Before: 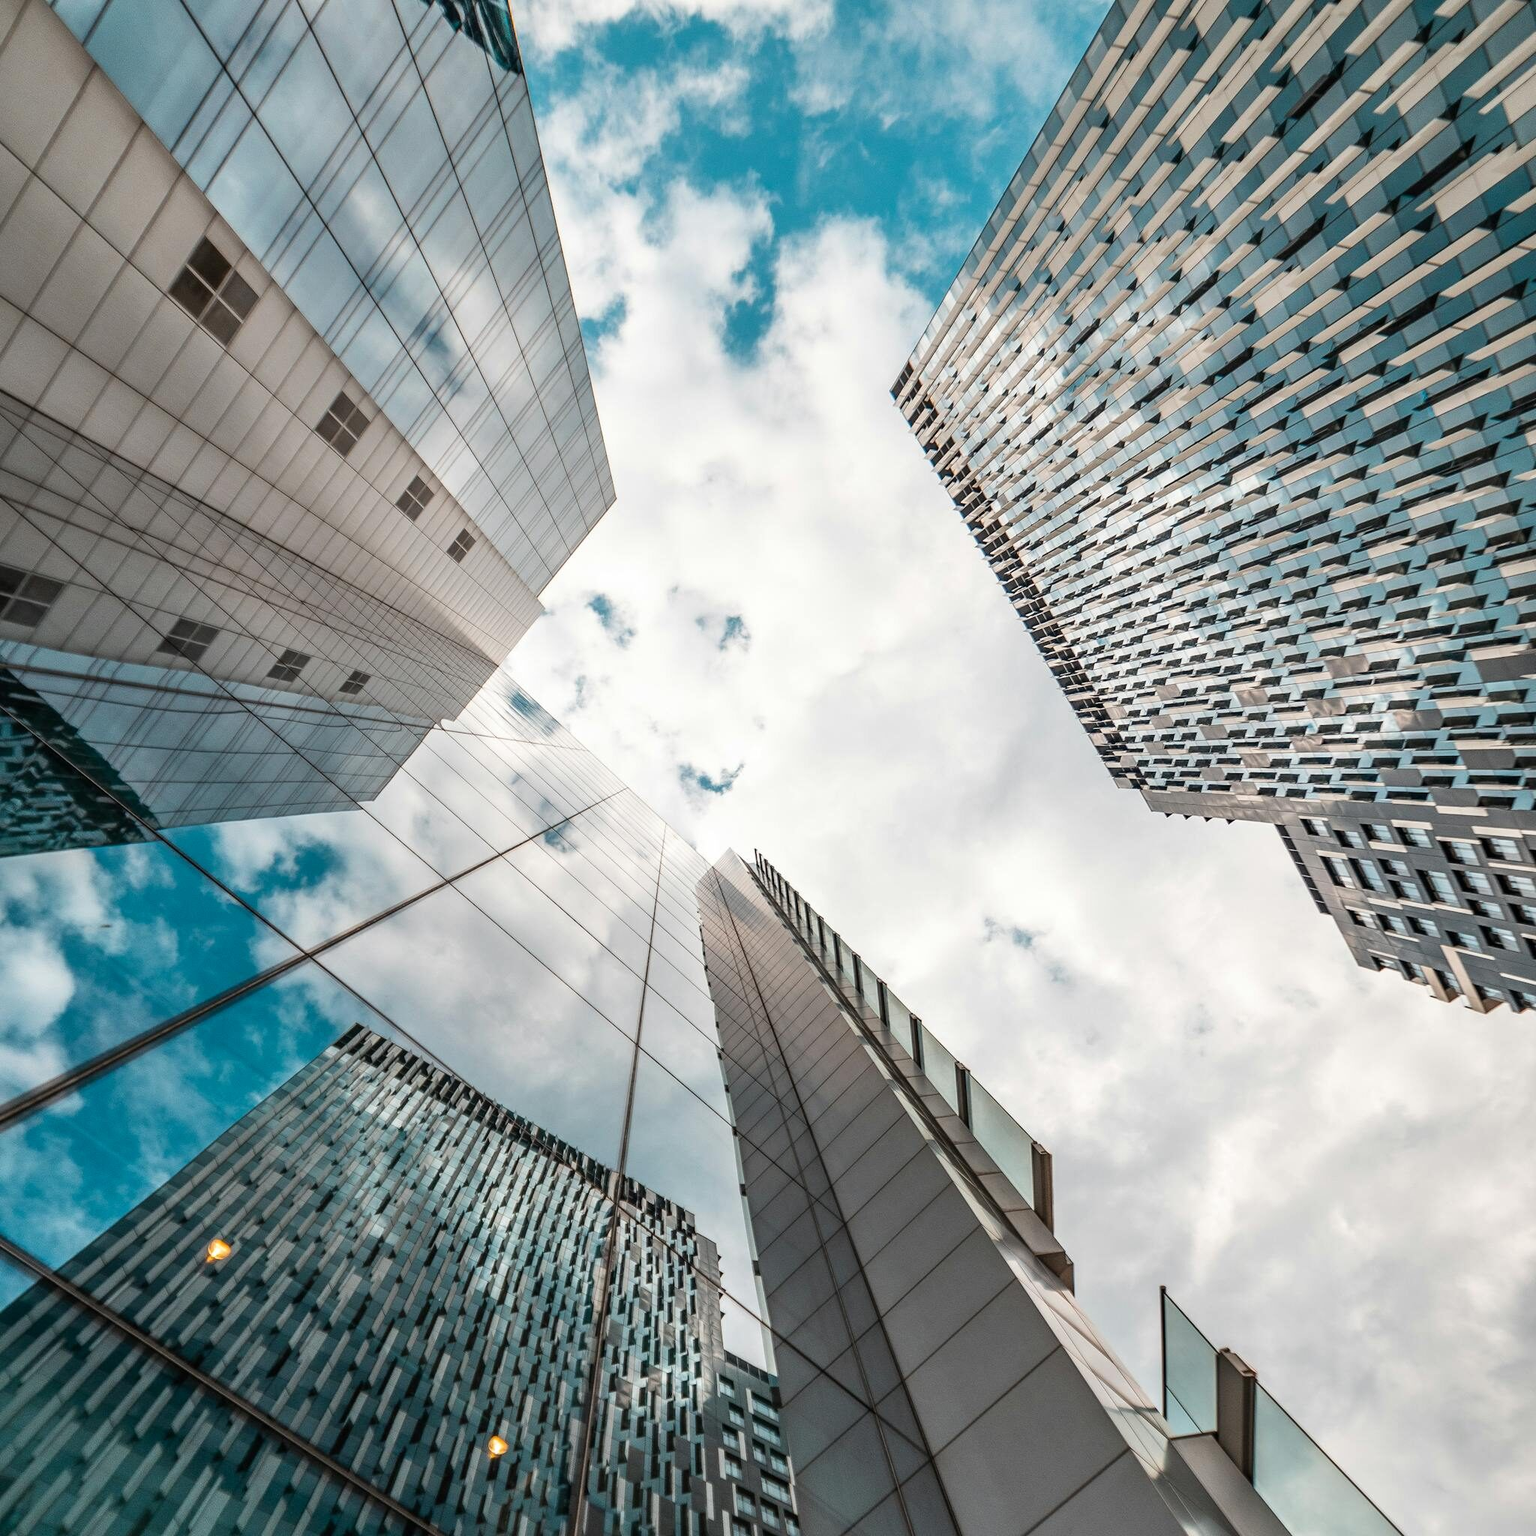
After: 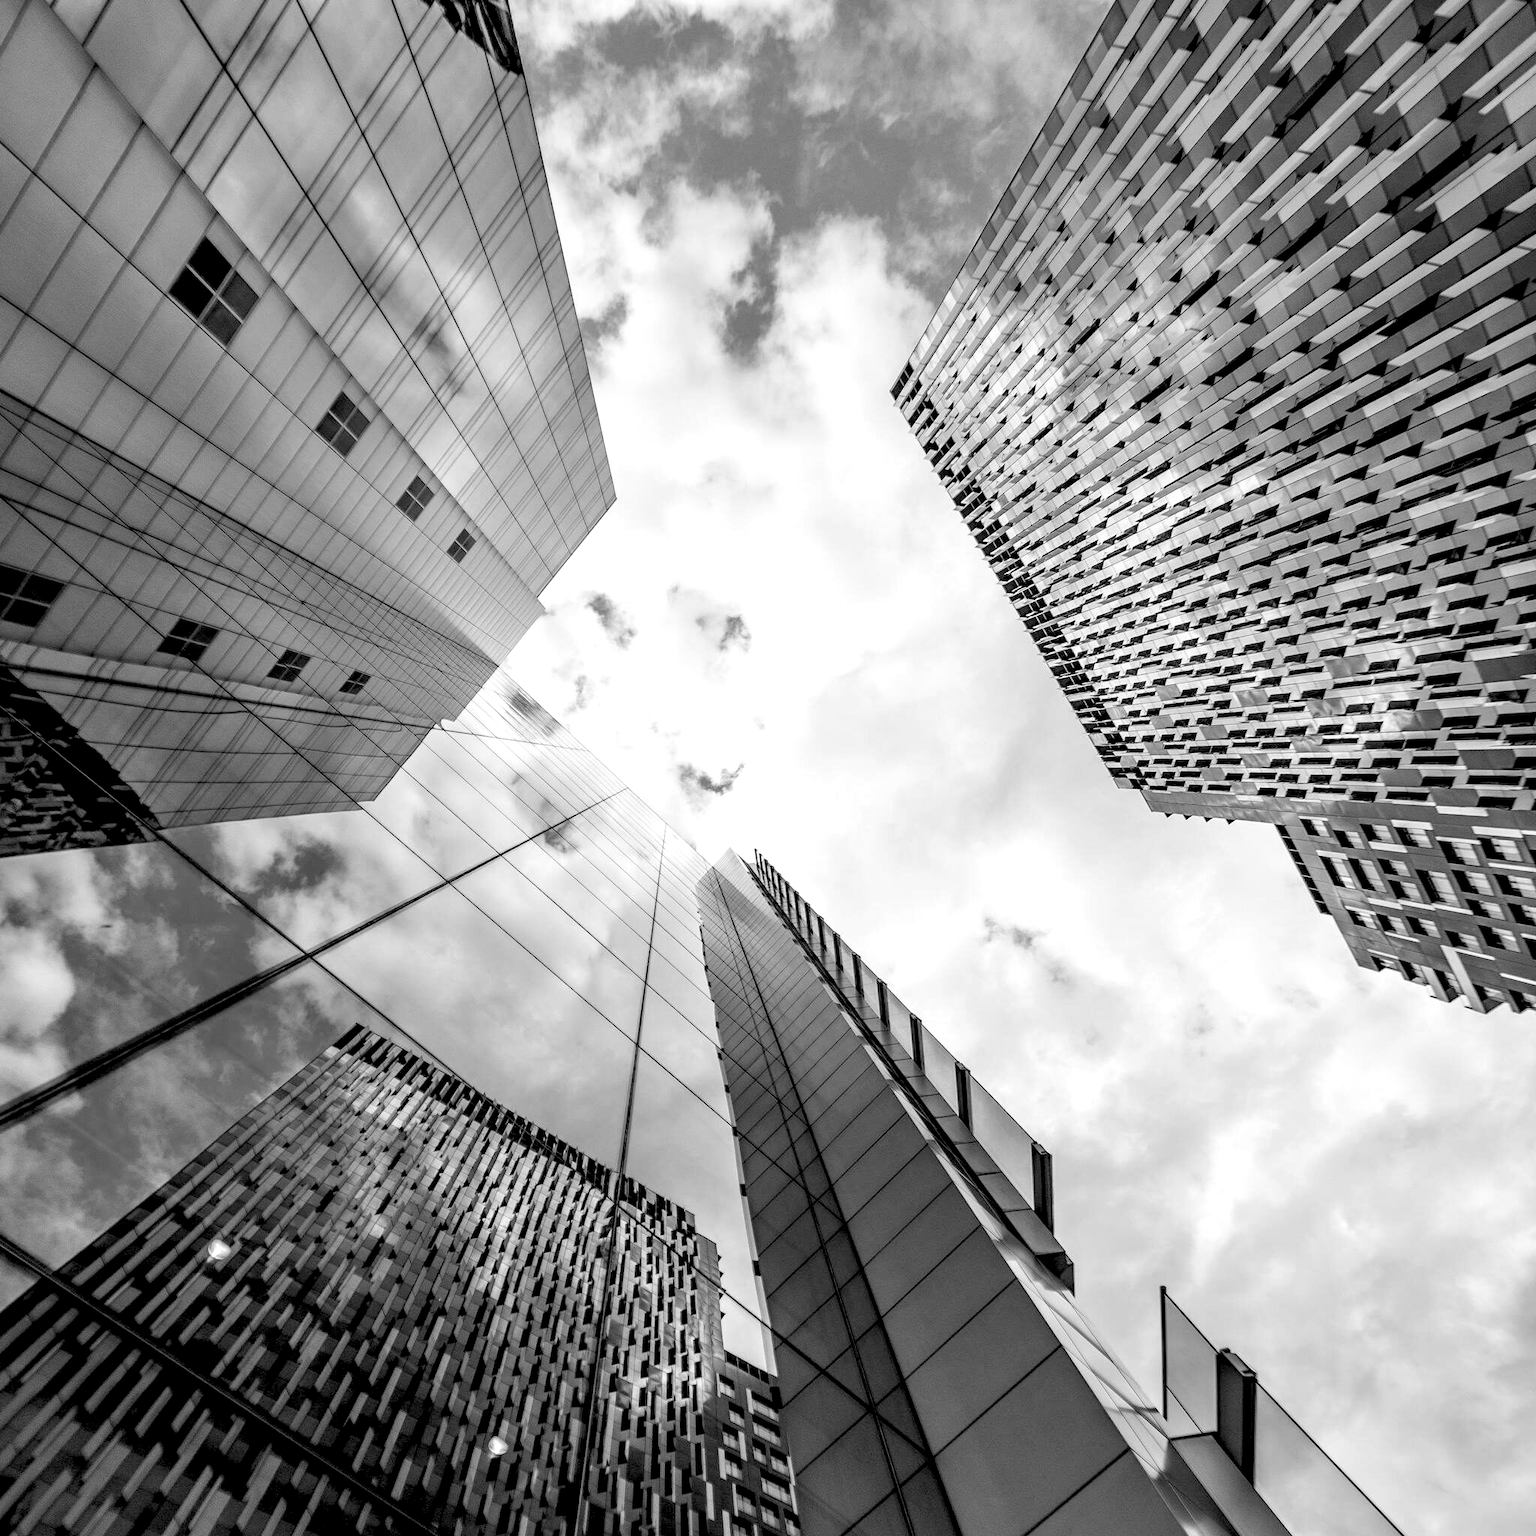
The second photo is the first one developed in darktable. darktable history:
rgb levels: levels [[0.034, 0.472, 0.904], [0, 0.5, 1], [0, 0.5, 1]]
monochrome: on, module defaults
